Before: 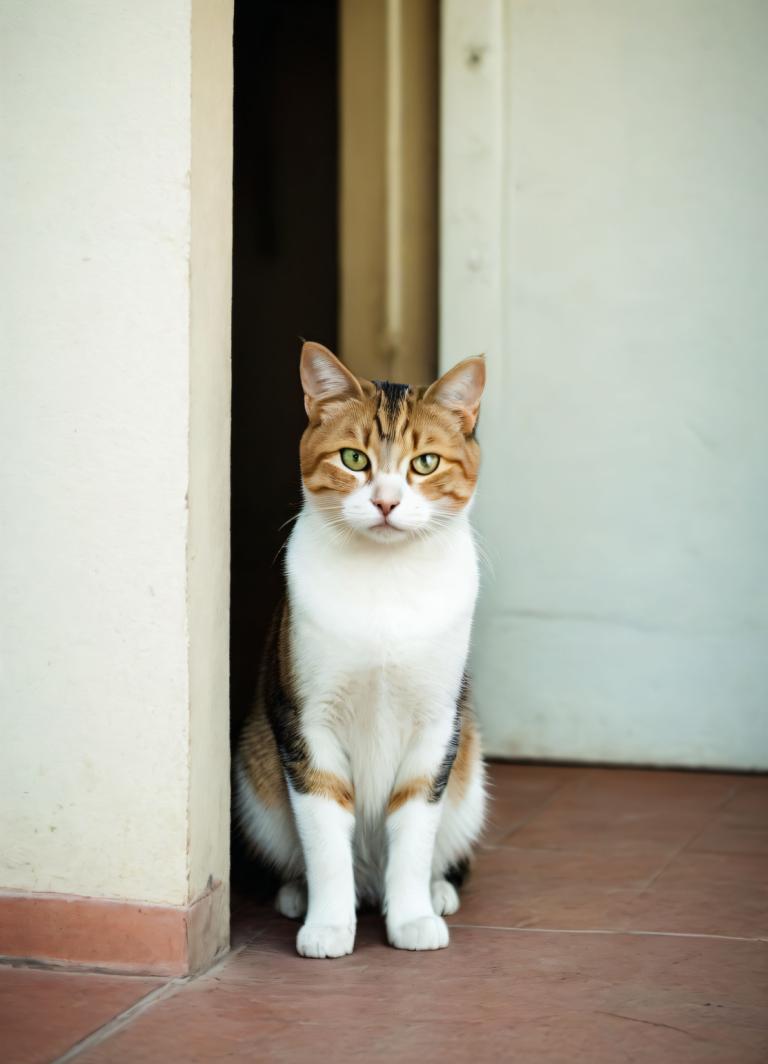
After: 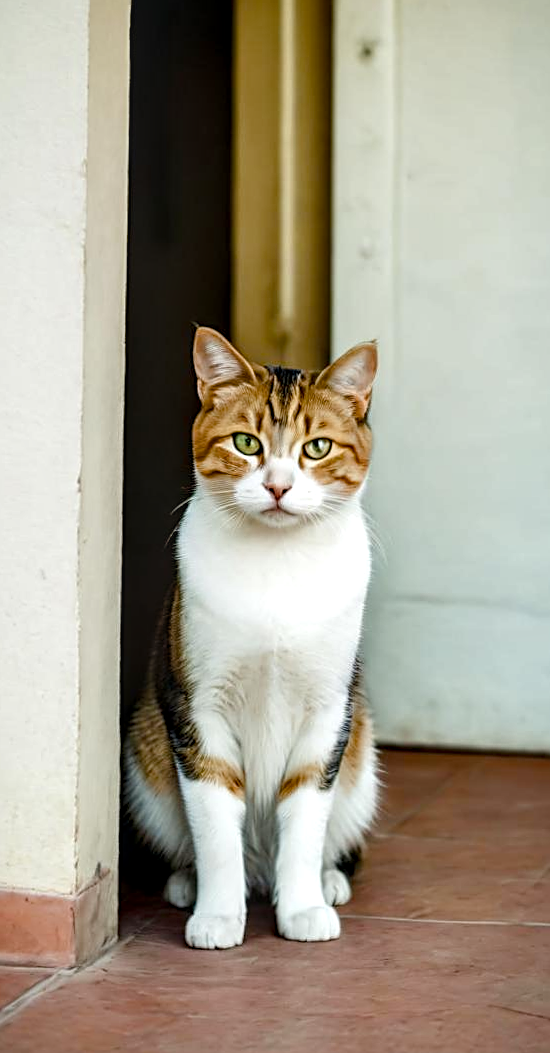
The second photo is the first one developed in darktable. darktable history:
crop: left 13.443%, right 13.31%
sharpen: on, module defaults
color balance rgb: perceptual saturation grading › global saturation 20%, perceptual saturation grading › highlights -25%, perceptual saturation grading › shadows 50%
local contrast: highlights 59%, detail 145%
rotate and perspective: rotation 0.226°, lens shift (vertical) -0.042, crop left 0.023, crop right 0.982, crop top 0.006, crop bottom 0.994
